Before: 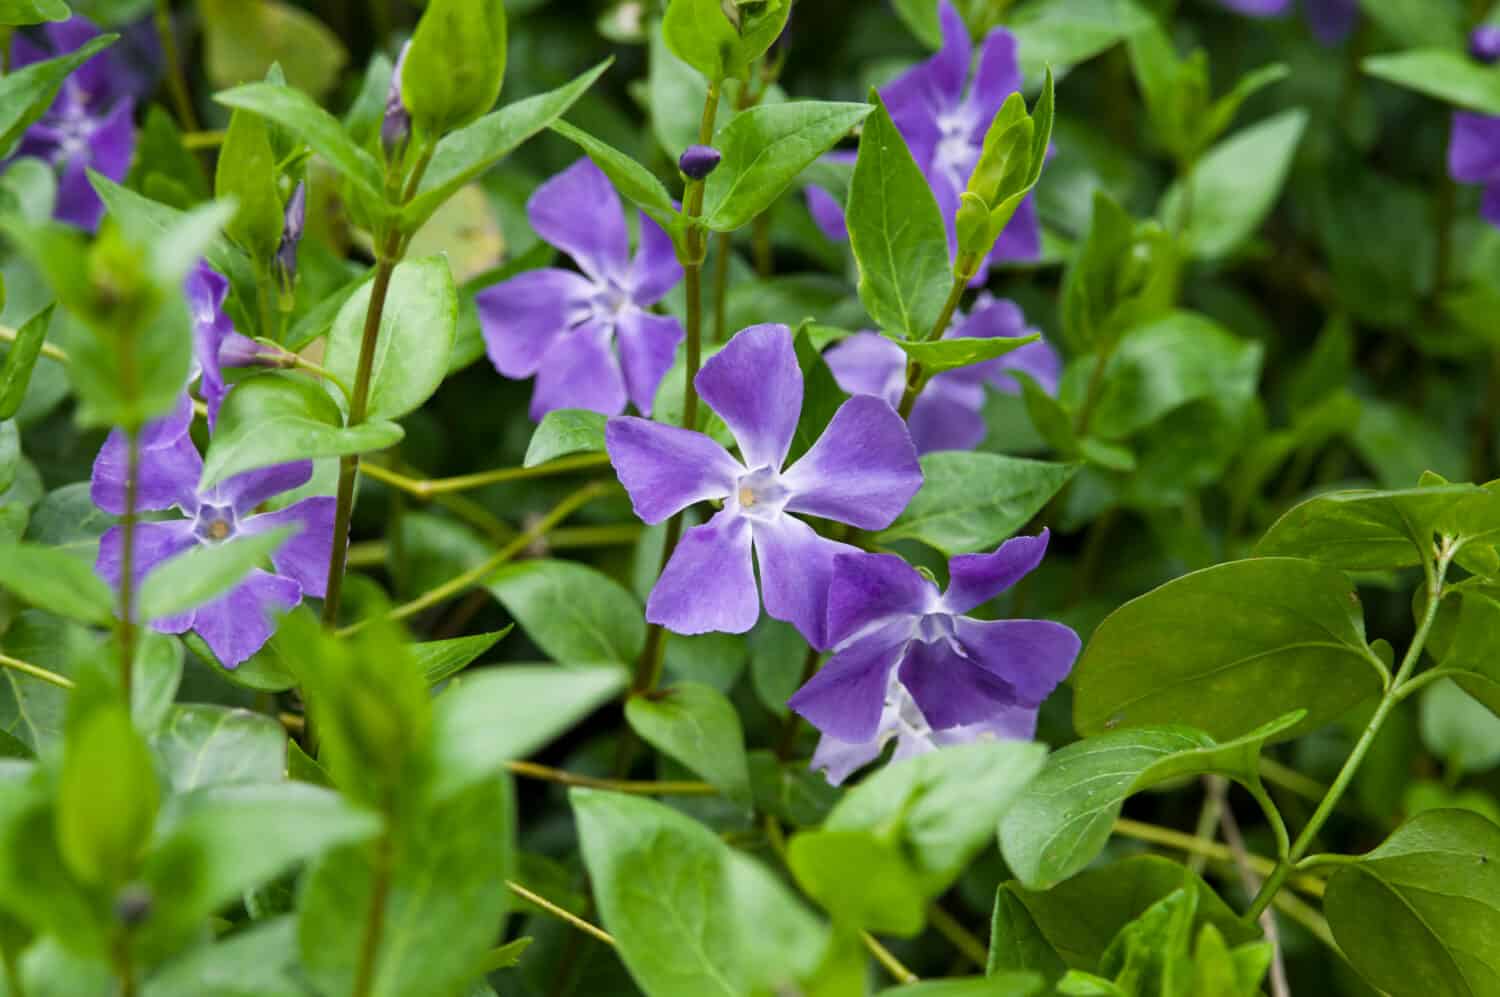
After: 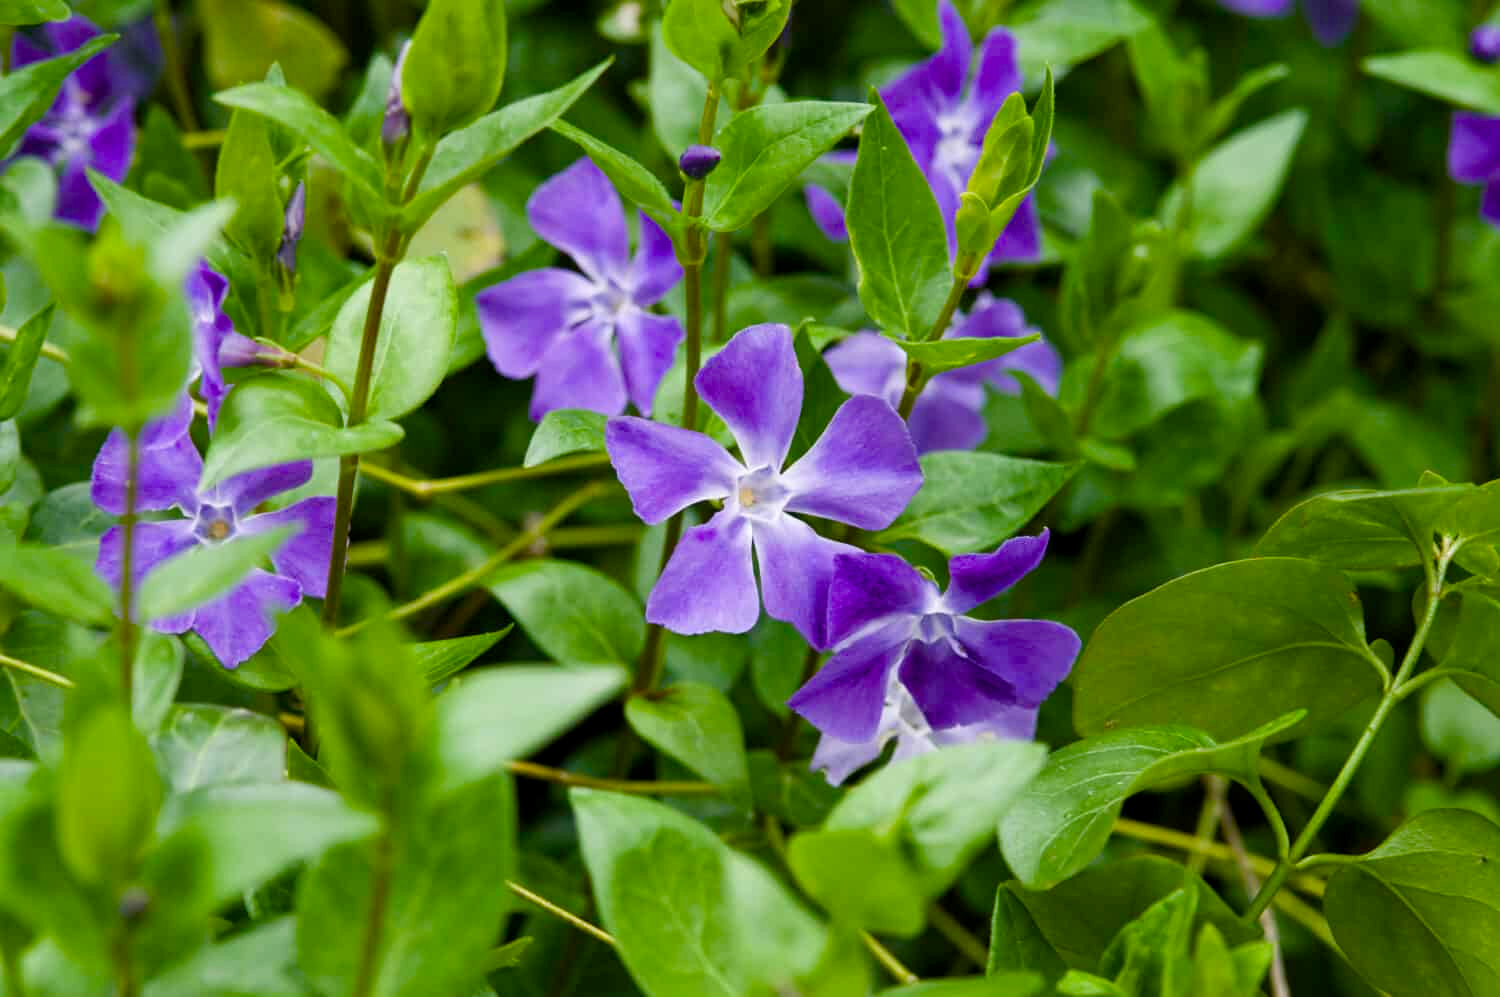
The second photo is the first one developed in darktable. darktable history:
exposure: black level correction 0.001, exposure 0.014 EV, compensate highlight preservation false
color balance rgb: perceptual saturation grading › global saturation 20%, perceptual saturation grading › highlights -25%, perceptual saturation grading › shadows 50%
